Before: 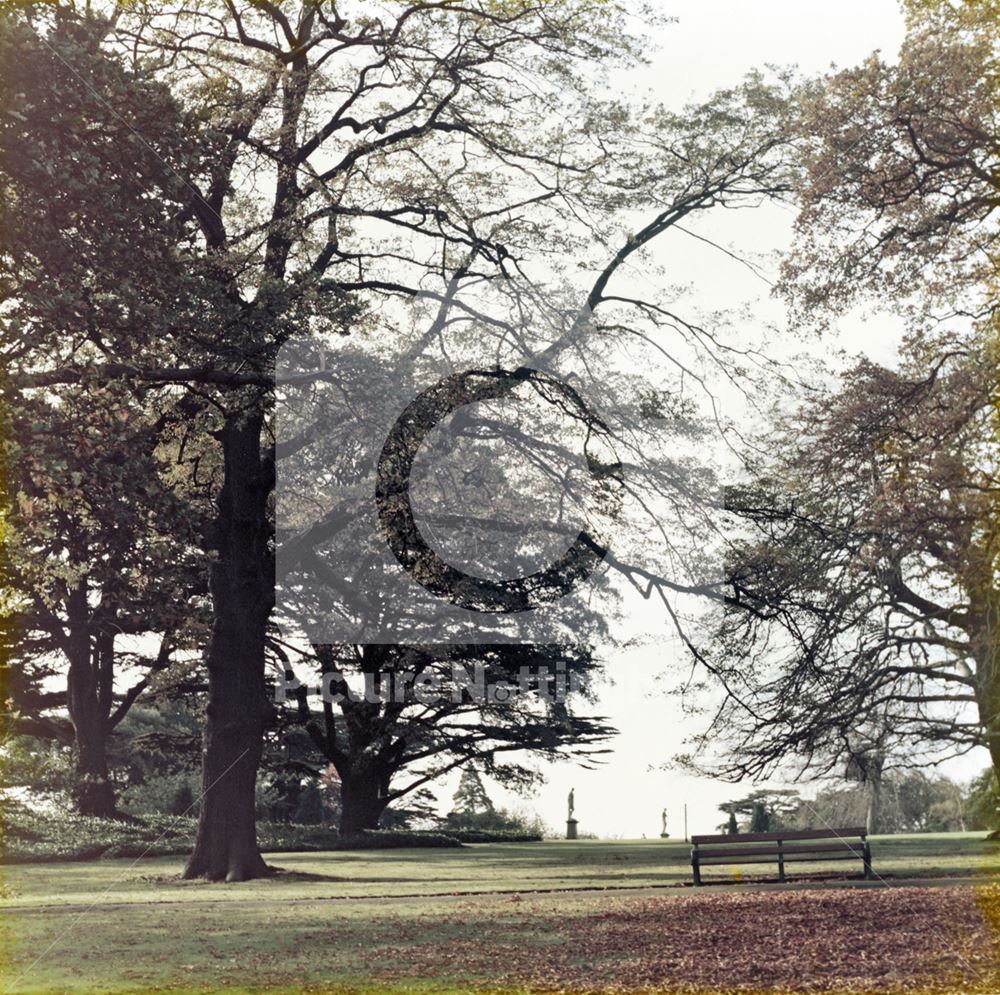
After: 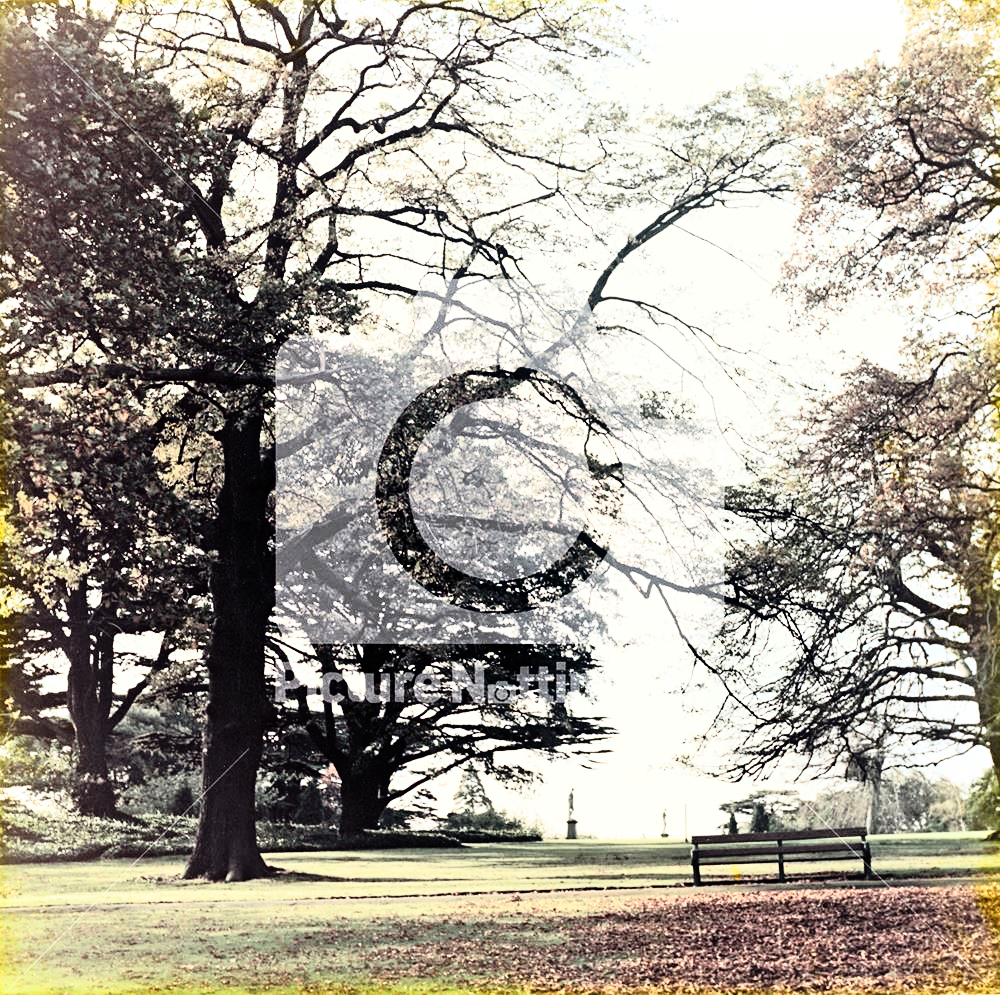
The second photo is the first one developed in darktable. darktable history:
rgb curve: curves: ch0 [(0, 0) (0.21, 0.15) (0.24, 0.21) (0.5, 0.75) (0.75, 0.96) (0.89, 0.99) (1, 1)]; ch1 [(0, 0.02) (0.21, 0.13) (0.25, 0.2) (0.5, 0.67) (0.75, 0.9) (0.89, 0.97) (1, 1)]; ch2 [(0, 0.02) (0.21, 0.13) (0.25, 0.2) (0.5, 0.67) (0.75, 0.9) (0.89, 0.97) (1, 1)], compensate middle gray true
sharpen: amount 0.2
